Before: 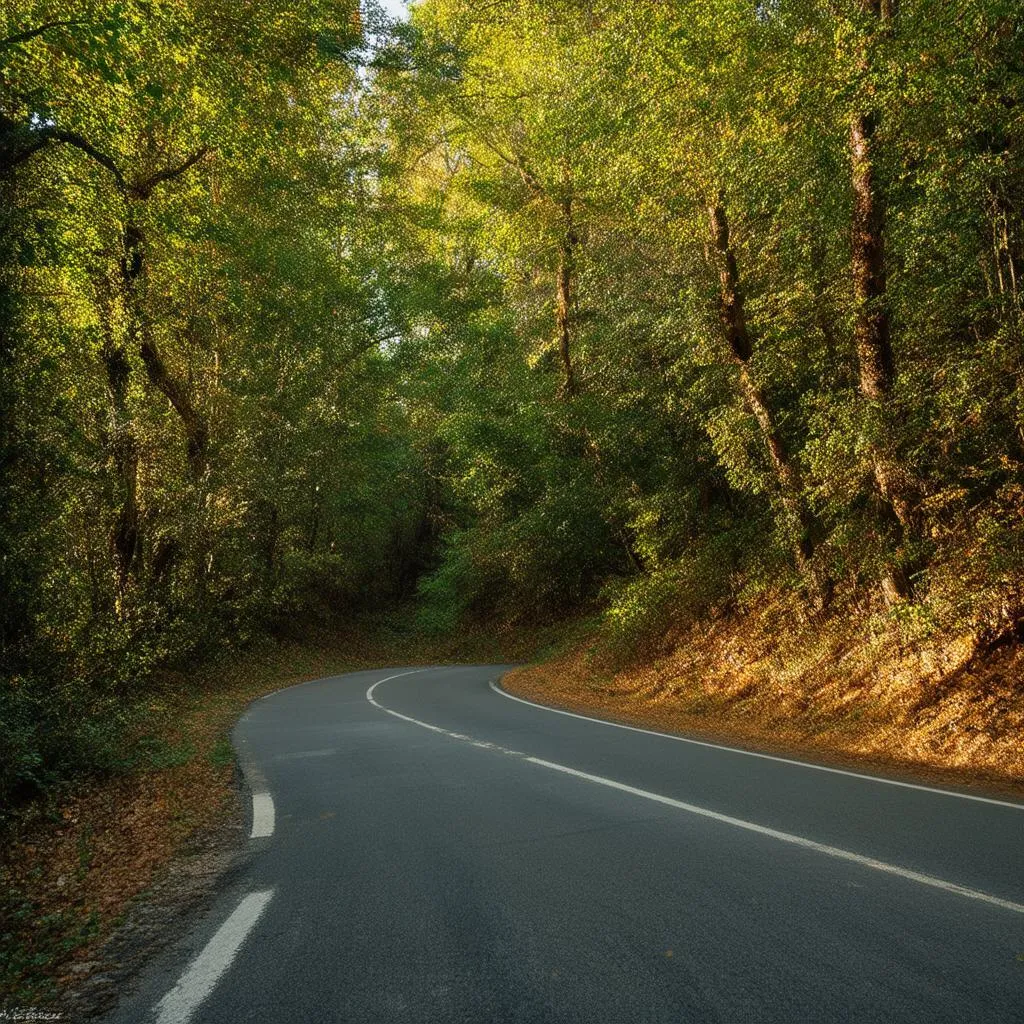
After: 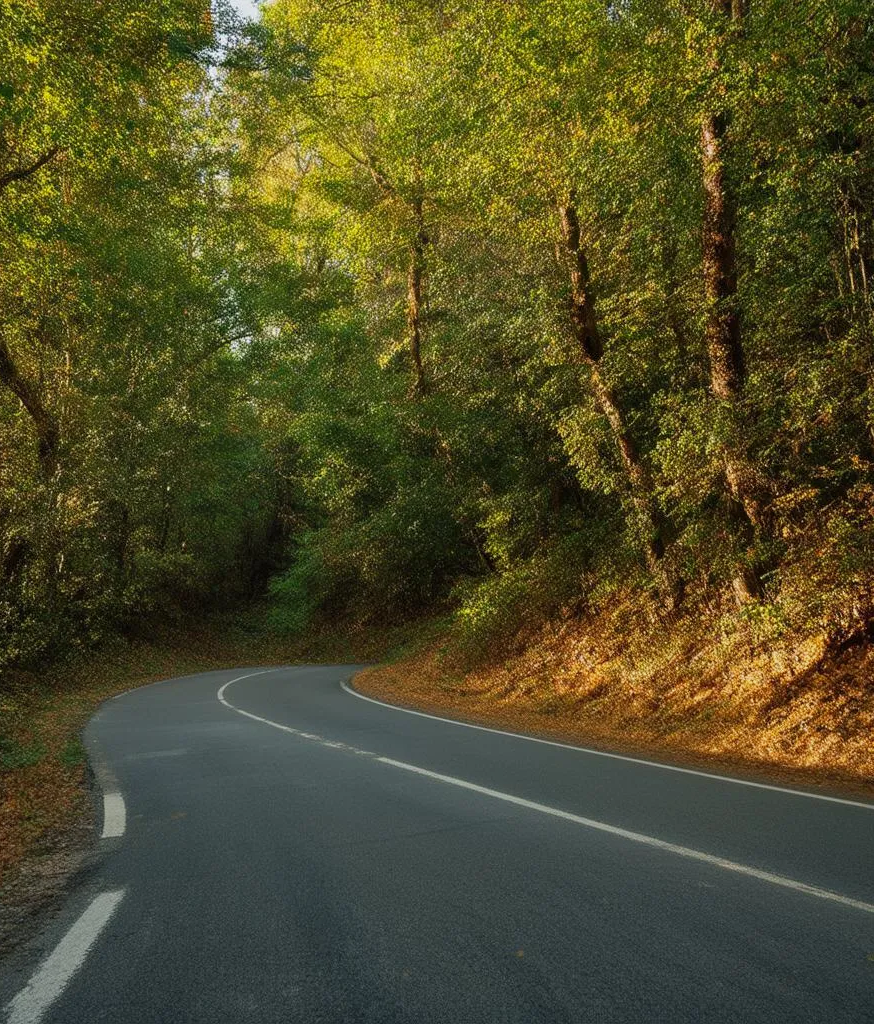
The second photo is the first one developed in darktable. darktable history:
crop and rotate: left 14.646%
shadows and highlights: shadows 25.62, white point adjustment -3.15, highlights -29.84
